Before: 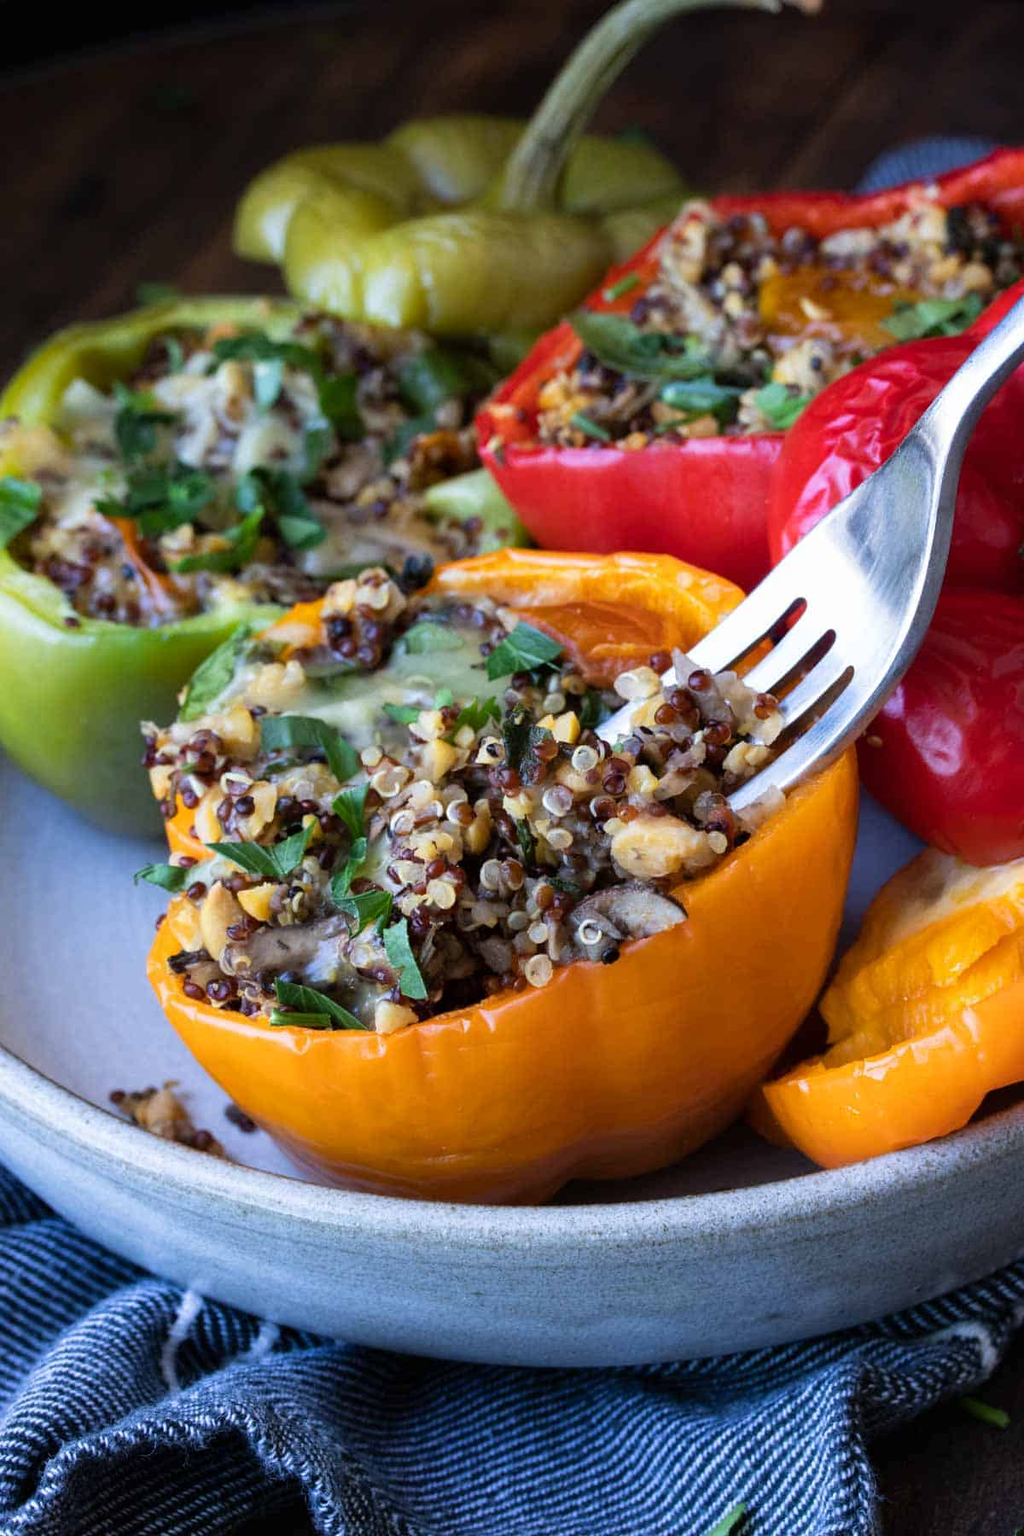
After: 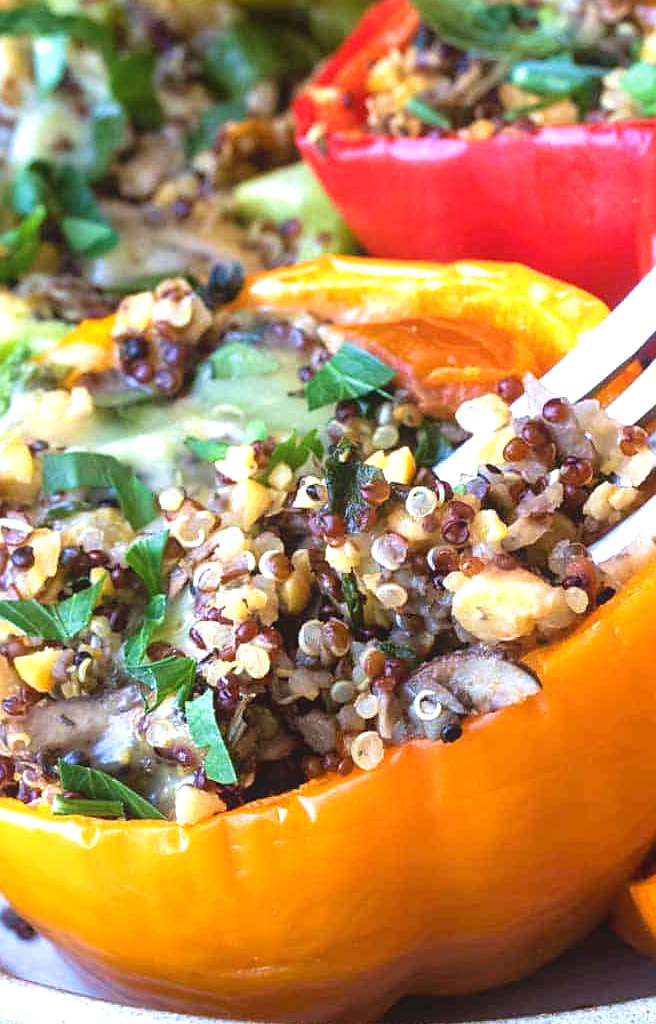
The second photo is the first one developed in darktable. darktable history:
exposure: exposure 1 EV, compensate highlight preservation false
contrast equalizer: y [[0.6 ×6], [0.55 ×6], [0 ×6], [0 ×6], [0 ×6]], mix -0.378
sharpen: radius 1.843, amount 0.391, threshold 1.694
velvia: on, module defaults
crop and rotate: left 22.066%, top 21.524%, right 23.25%, bottom 21.552%
local contrast: detail 110%
